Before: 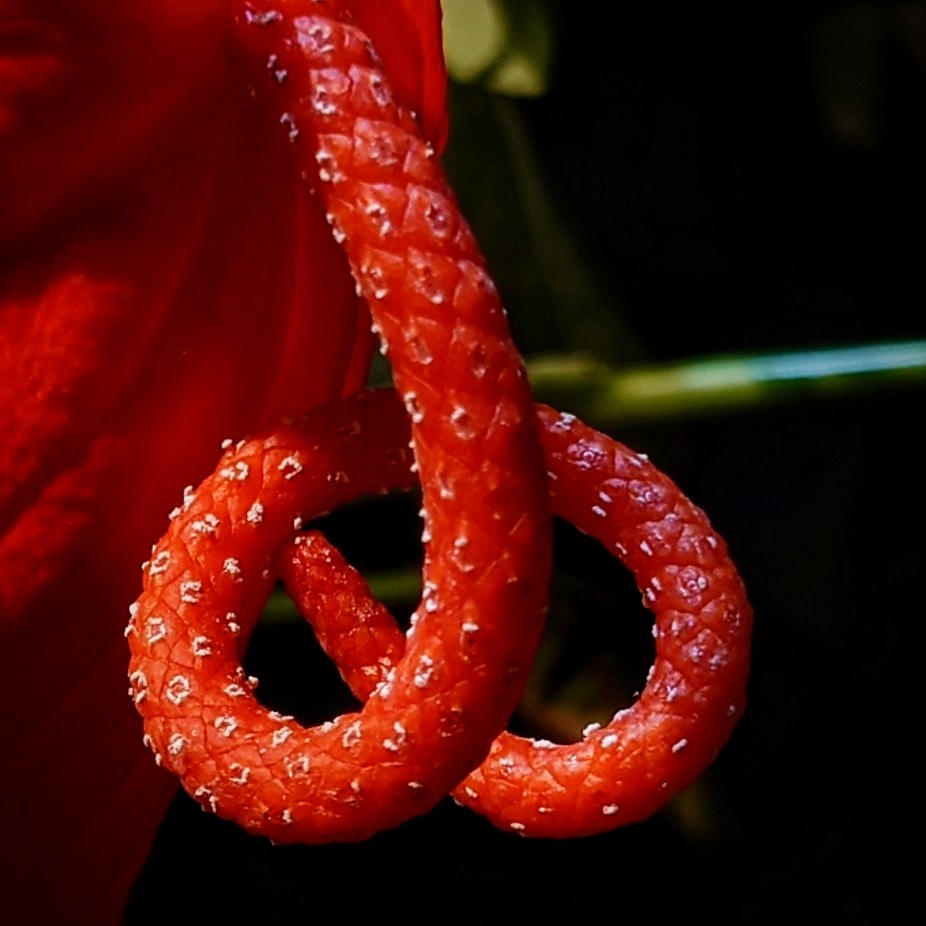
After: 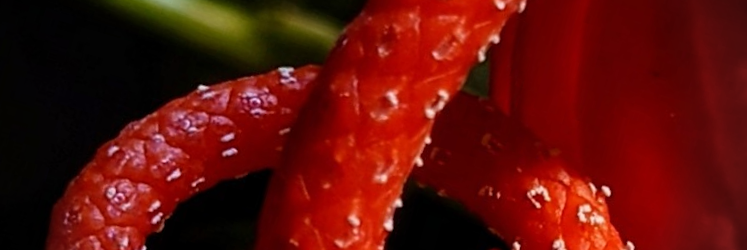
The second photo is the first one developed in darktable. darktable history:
crop and rotate: angle 16.12°, top 30.835%, bottom 35.653%
vignetting: fall-off radius 60.65%
